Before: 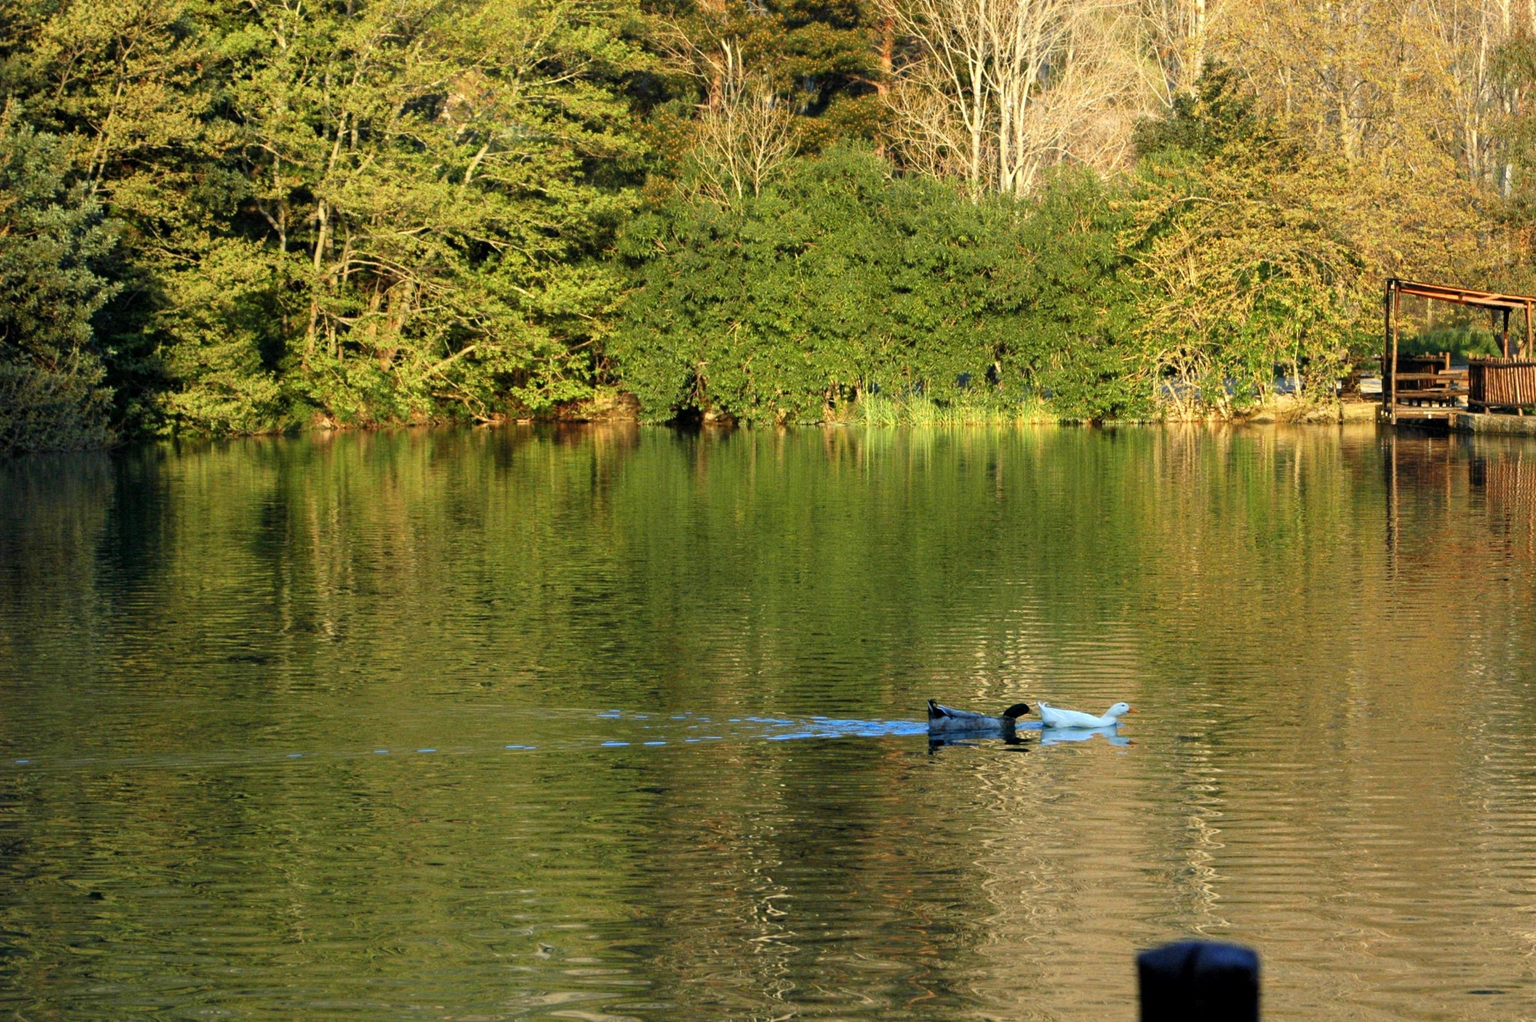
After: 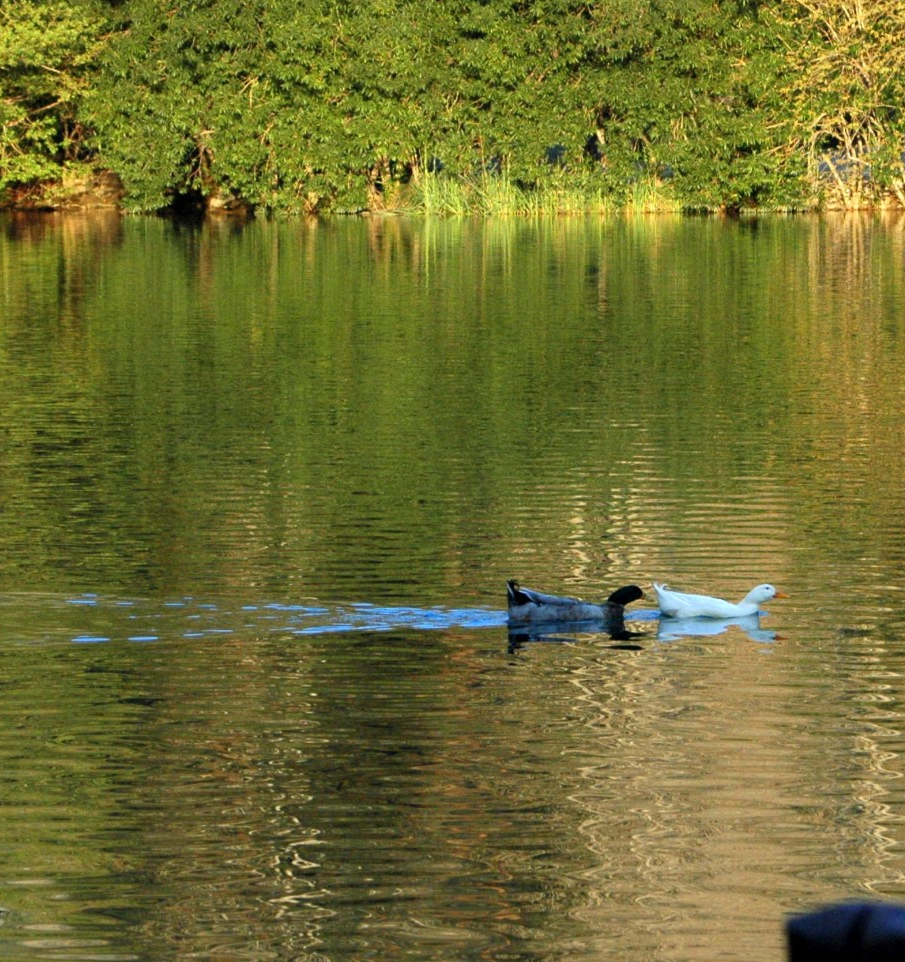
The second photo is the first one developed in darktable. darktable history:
crop: left 35.684%, top 25.896%, right 20.089%, bottom 3.431%
